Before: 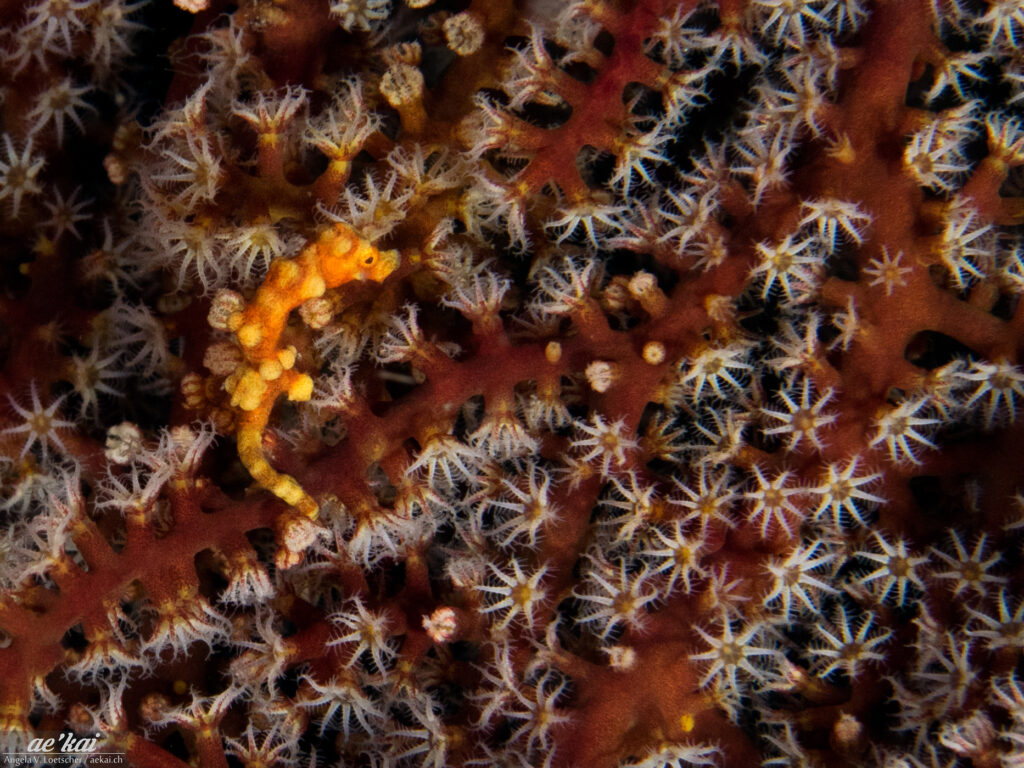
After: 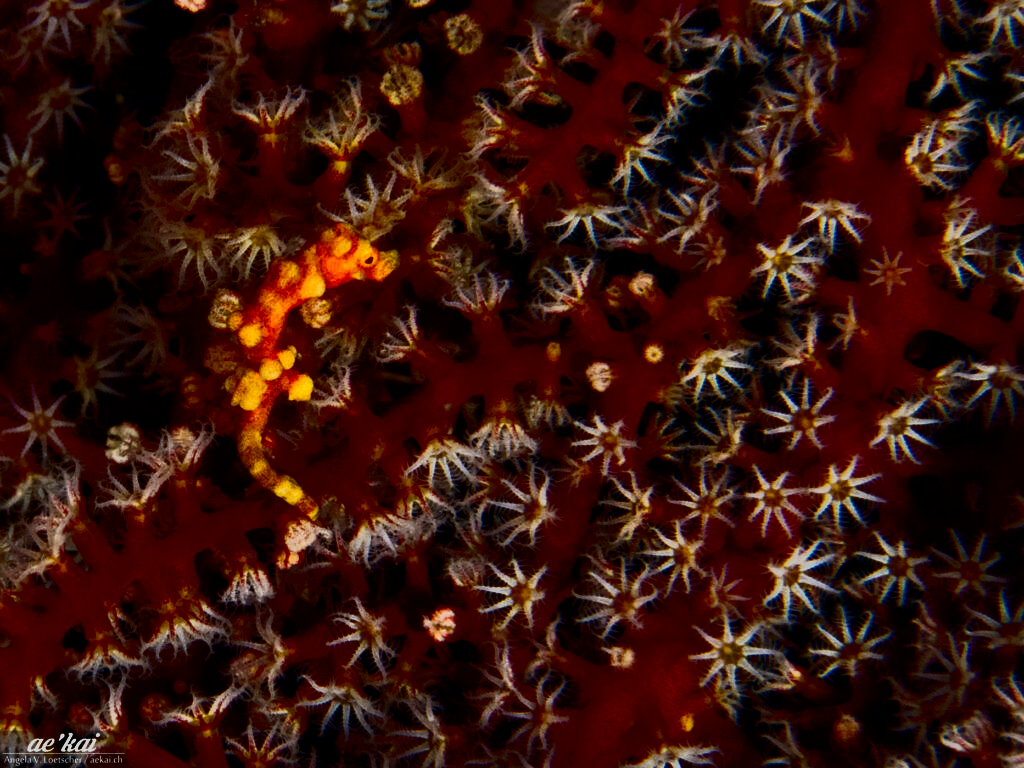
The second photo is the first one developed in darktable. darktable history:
shadows and highlights: radius 107.73, shadows 40.79, highlights -71.73, shadows color adjustment 97.68%, low approximation 0.01, soften with gaussian
contrast brightness saturation: contrast 0.088, brightness -0.588, saturation 0.166
